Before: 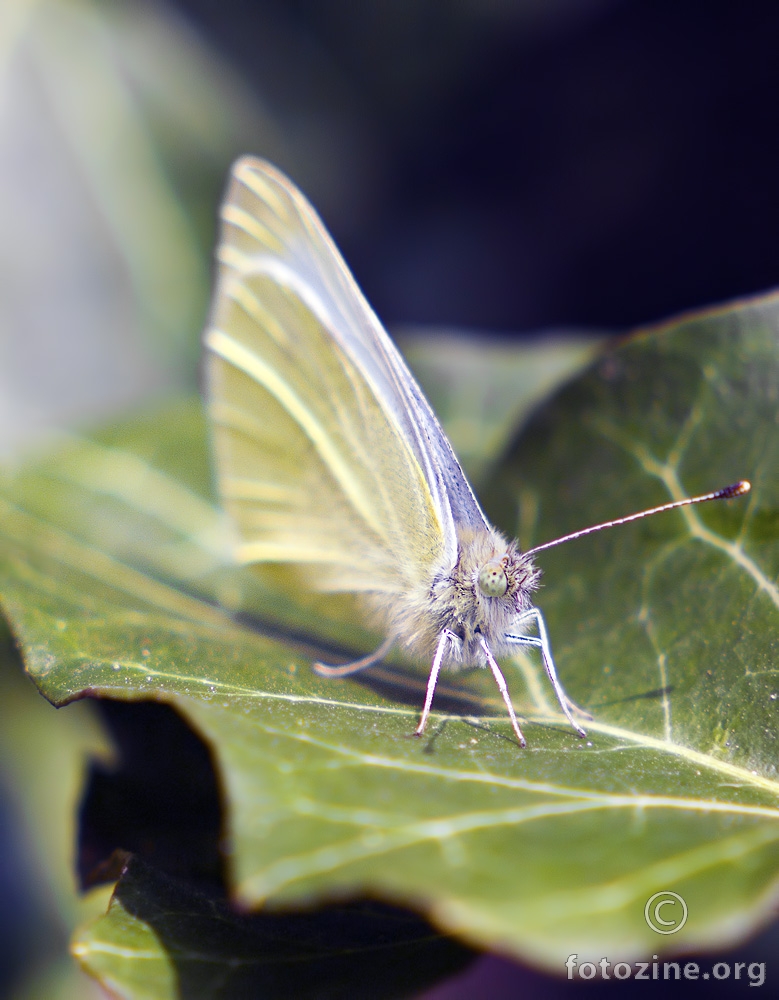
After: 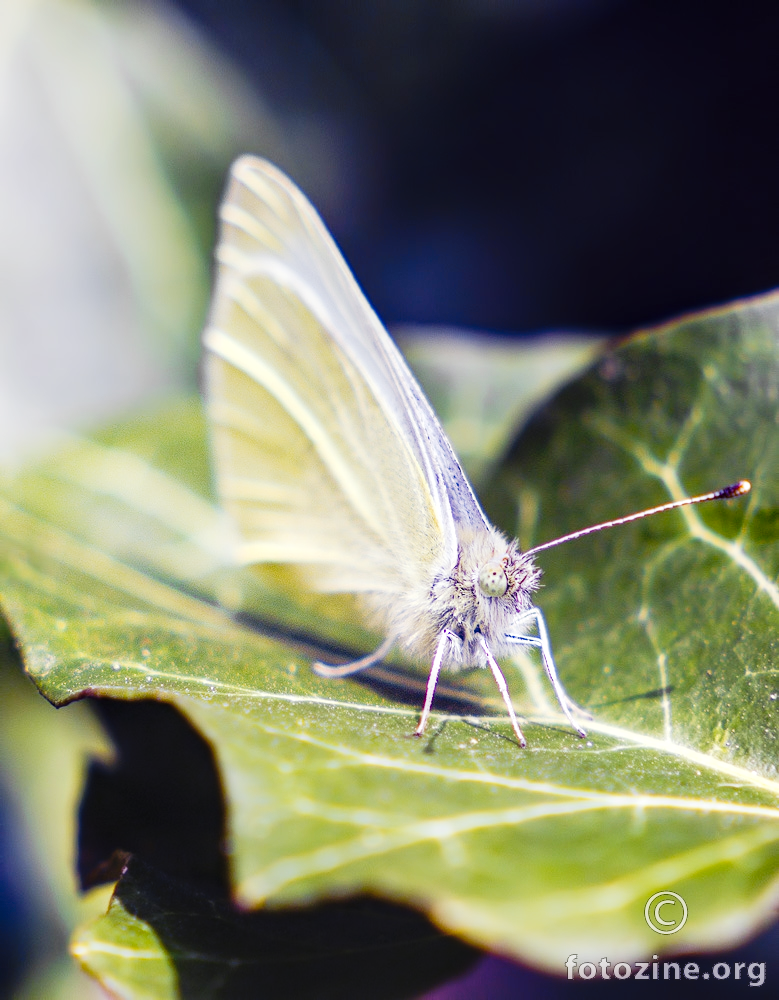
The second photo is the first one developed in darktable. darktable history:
tone curve: curves: ch0 [(0, 0) (0.003, 0.011) (0.011, 0.014) (0.025, 0.023) (0.044, 0.035) (0.069, 0.047) (0.1, 0.065) (0.136, 0.098) (0.177, 0.139) (0.224, 0.214) (0.277, 0.306) (0.335, 0.392) (0.399, 0.484) (0.468, 0.584) (0.543, 0.68) (0.623, 0.772) (0.709, 0.847) (0.801, 0.905) (0.898, 0.951) (1, 1)], preserve colors none
local contrast: on, module defaults
